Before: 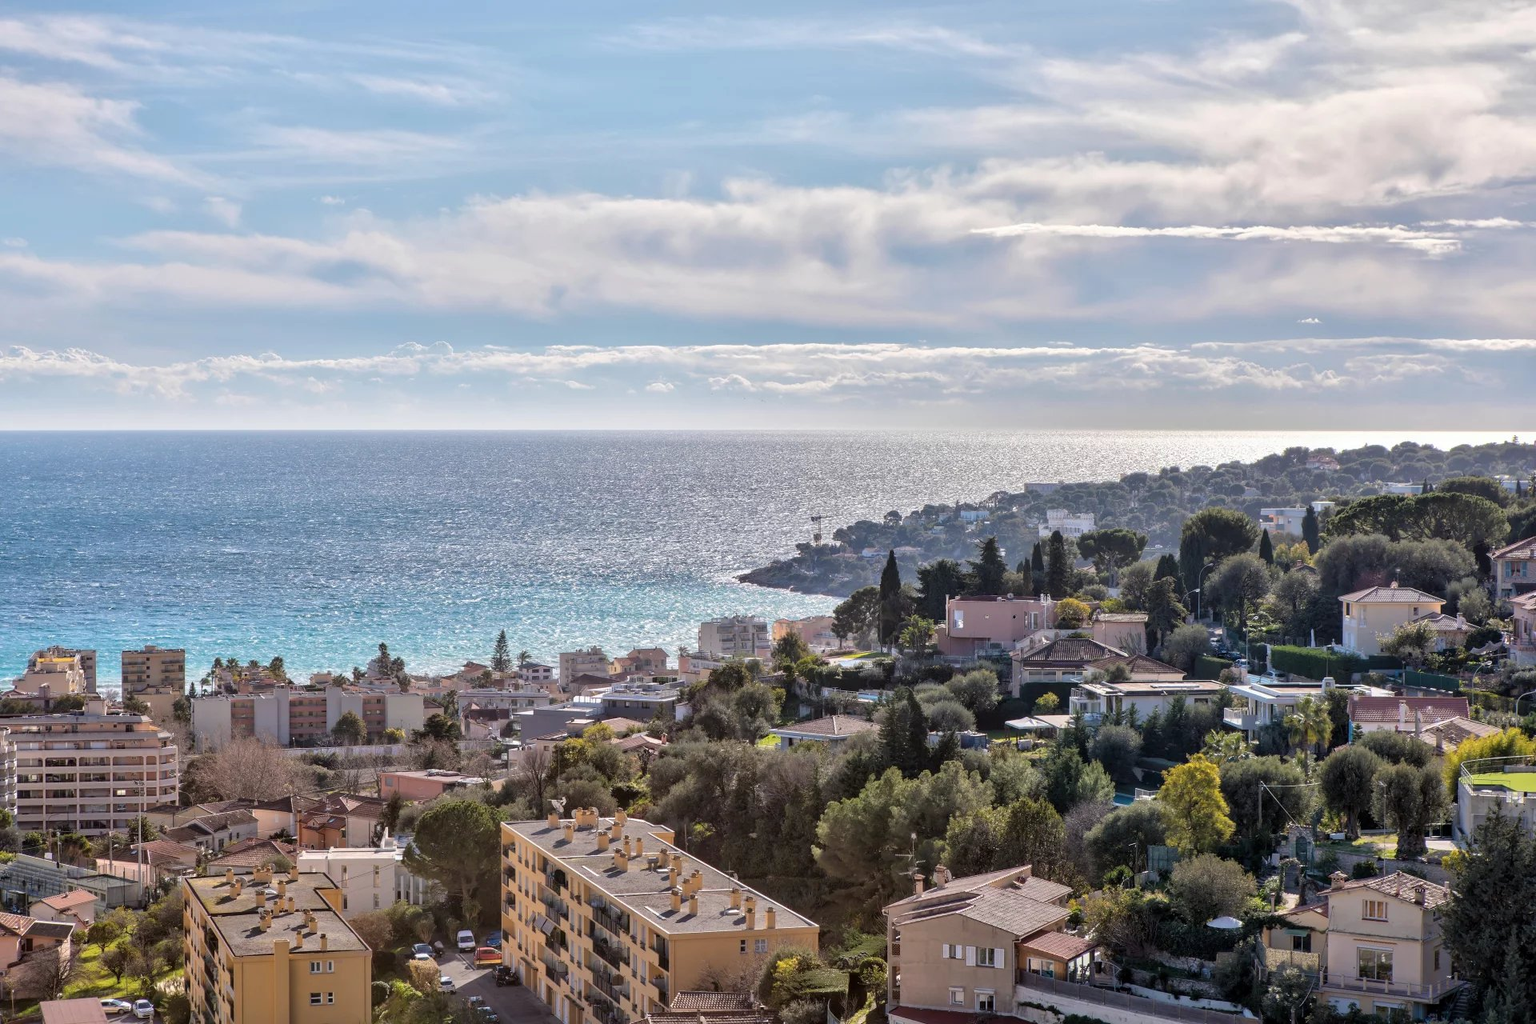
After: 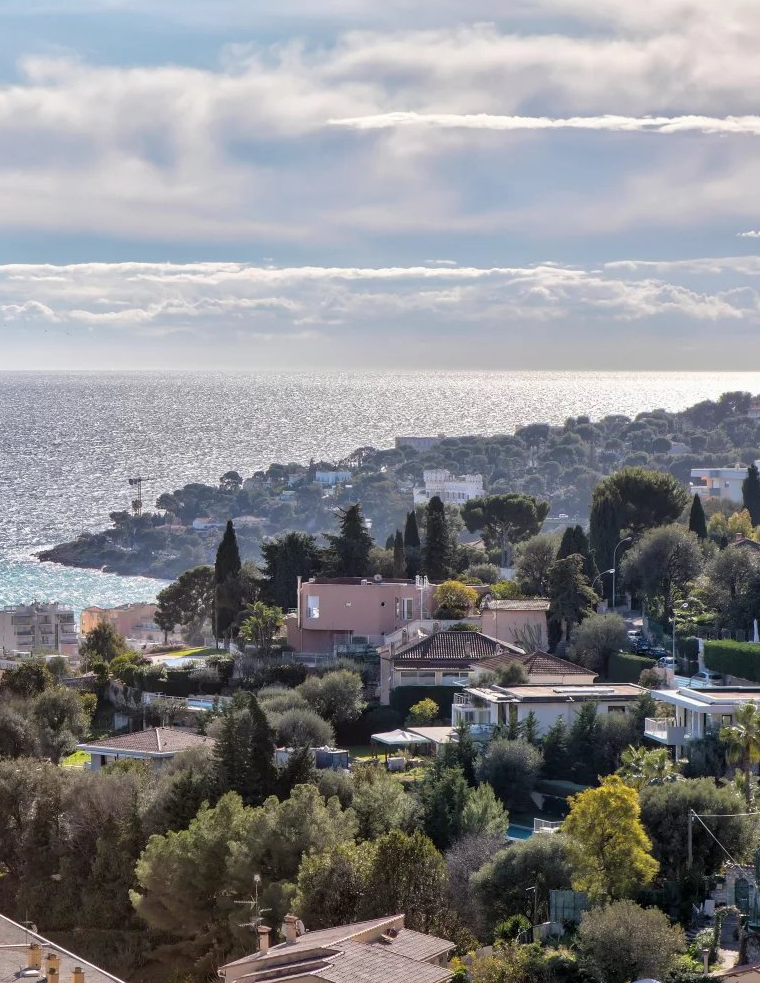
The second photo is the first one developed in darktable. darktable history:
crop: left 46.133%, top 13.079%, right 14.242%, bottom 10.053%
